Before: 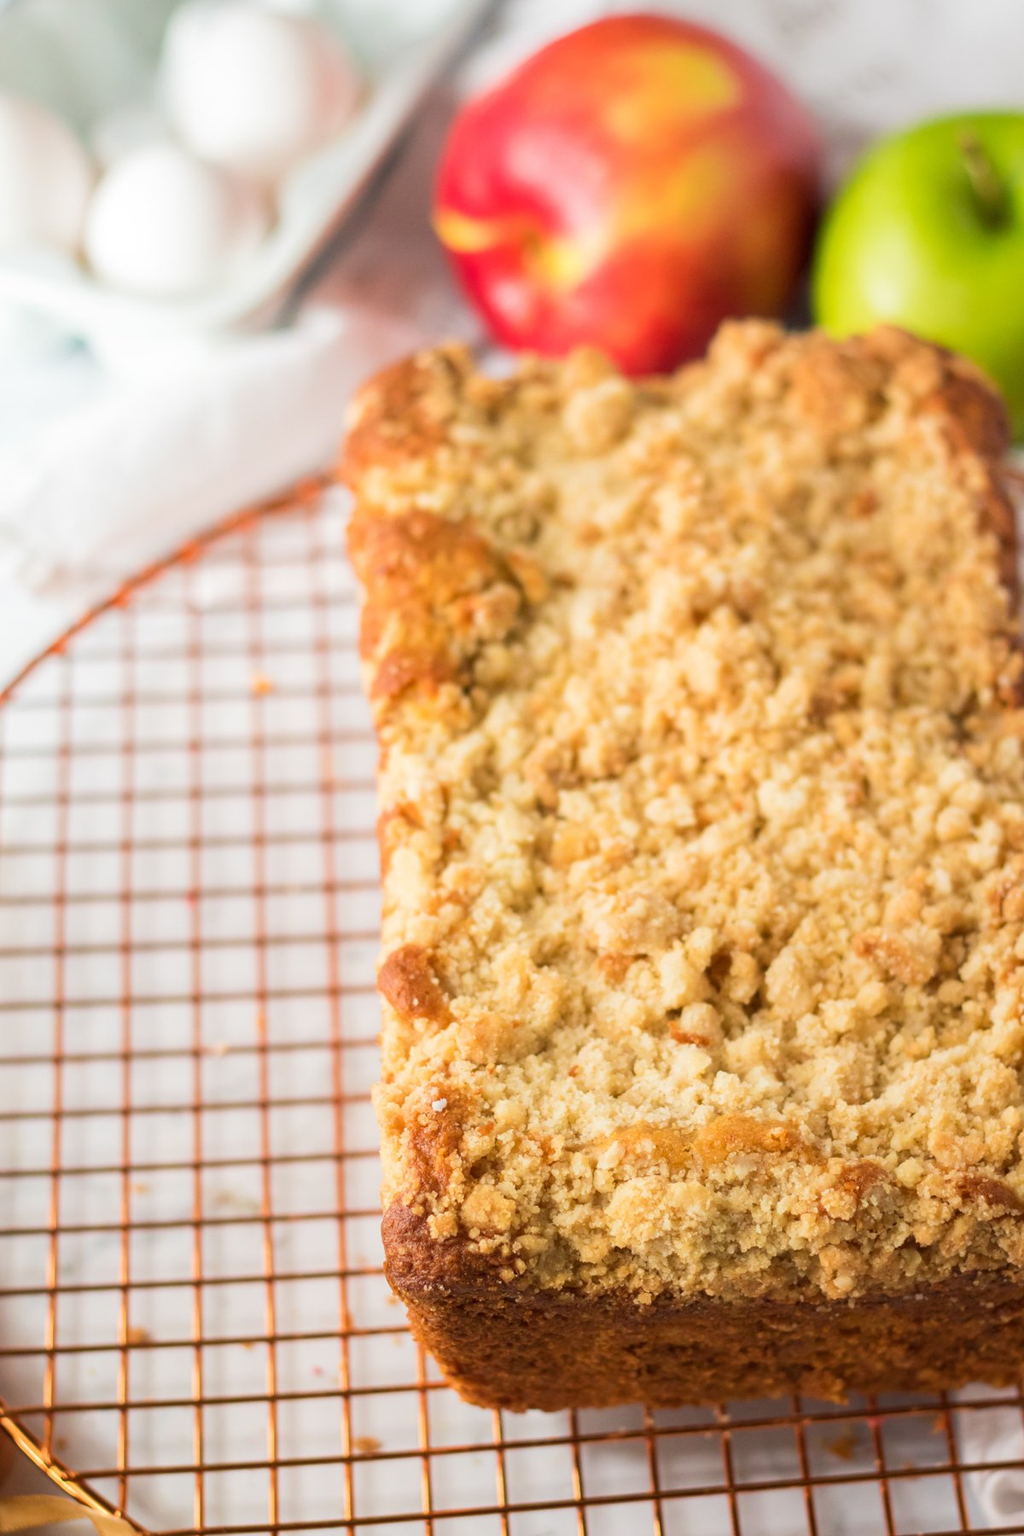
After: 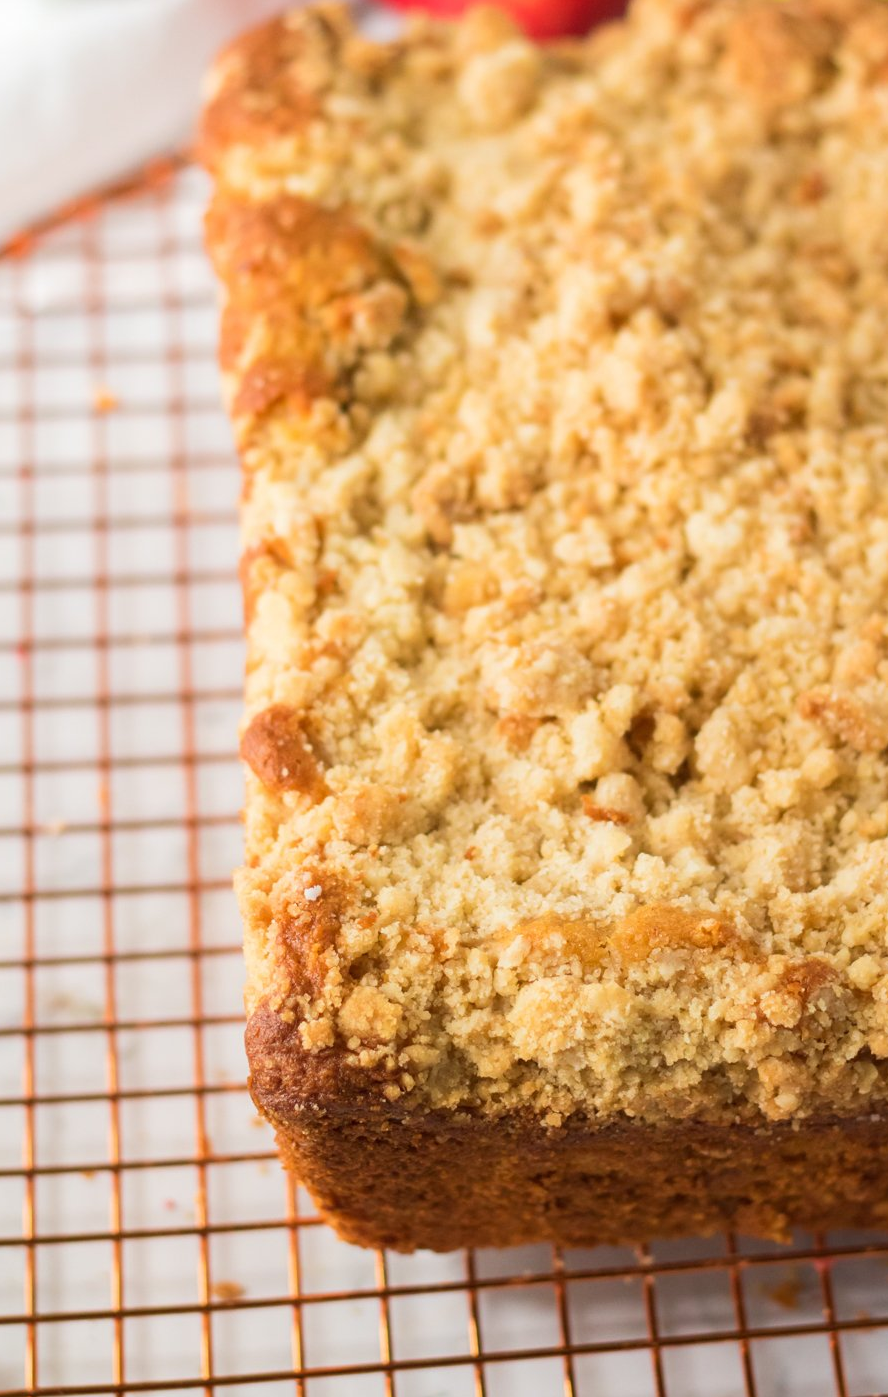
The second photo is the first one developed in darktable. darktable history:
crop: left 16.836%, top 22.363%, right 9.117%
